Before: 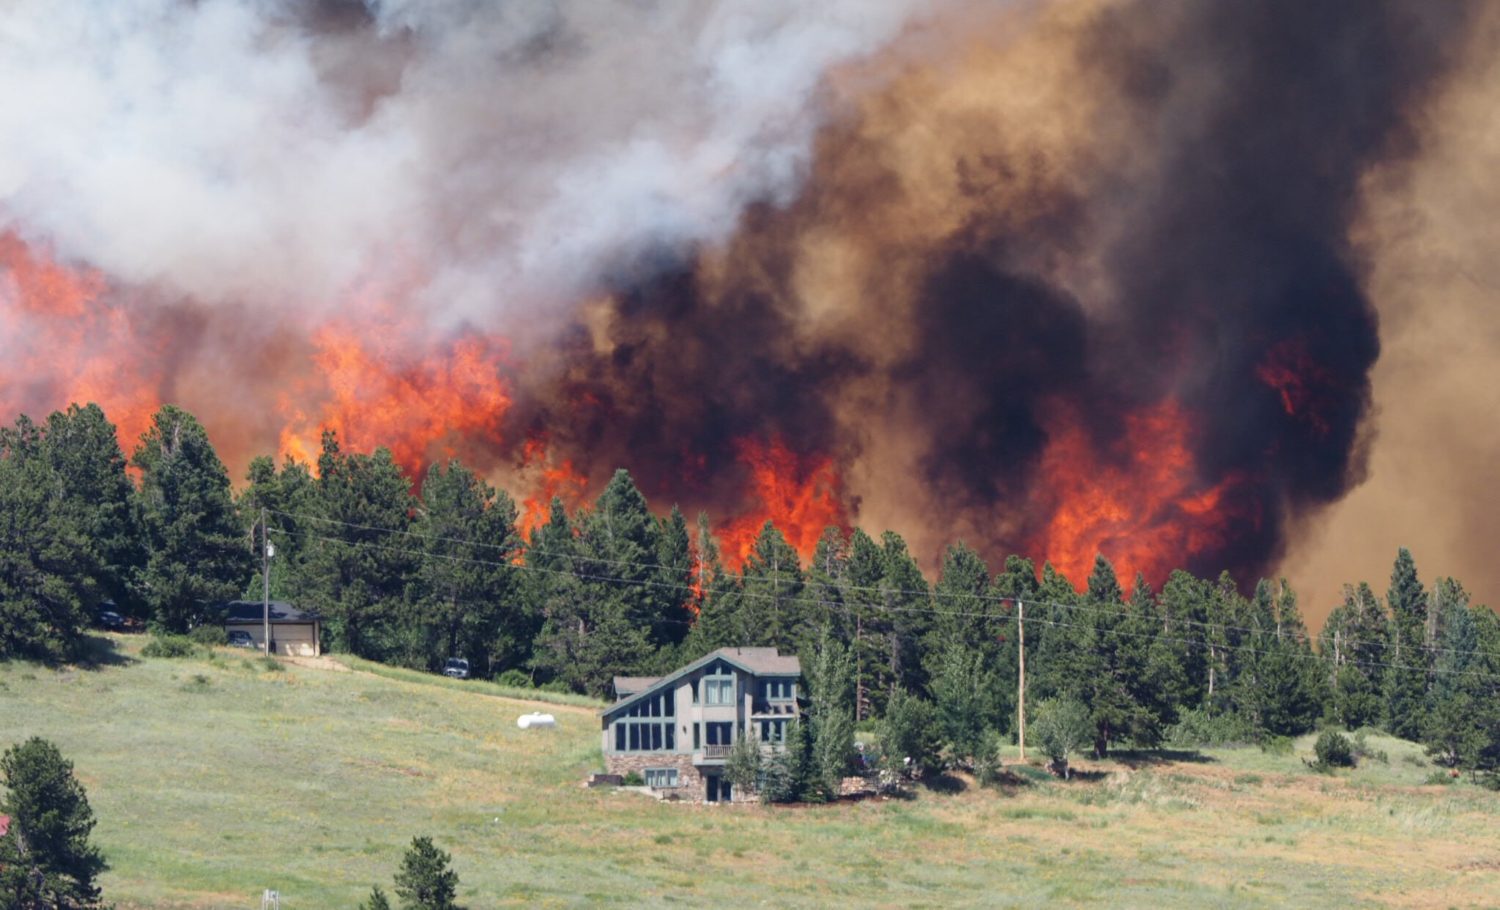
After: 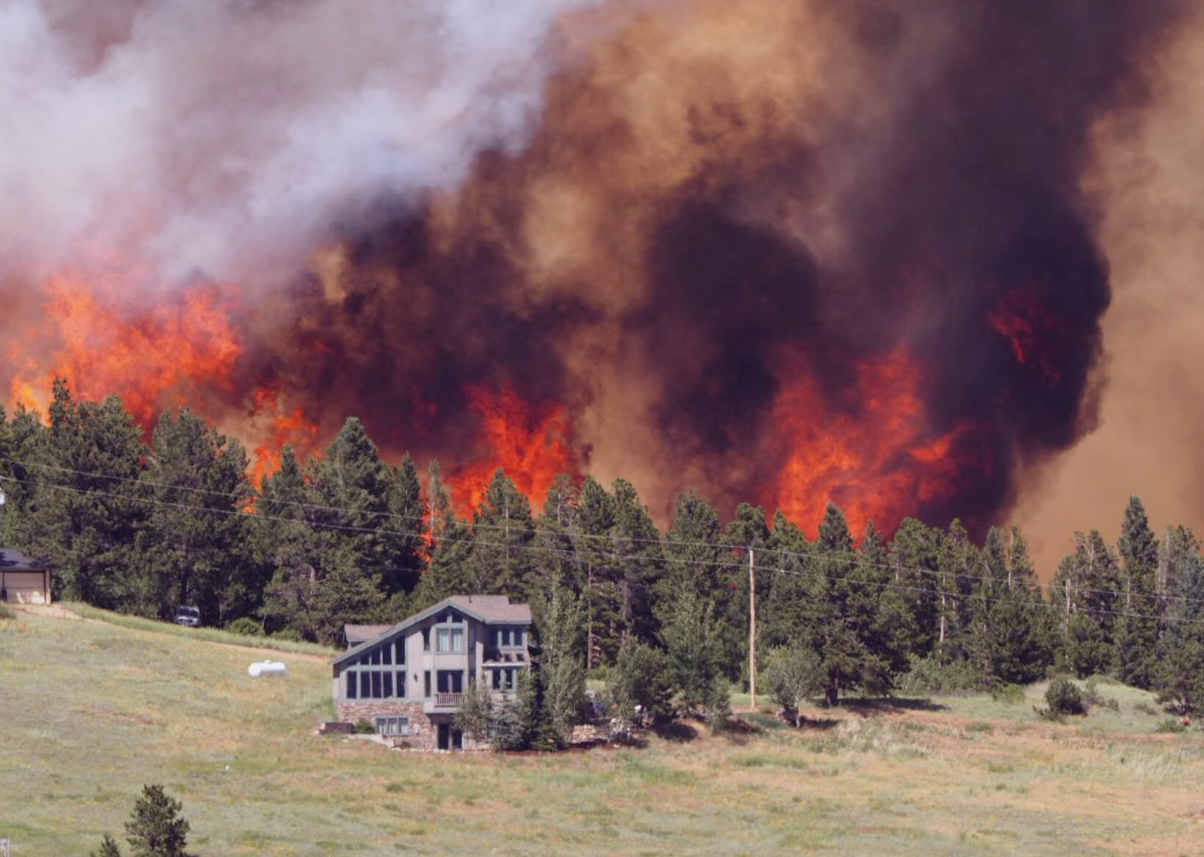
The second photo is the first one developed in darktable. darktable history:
crop and rotate: left 17.959%, top 5.771%, right 1.742%
white balance: red 0.983, blue 1.036
shadows and highlights: radius 334.93, shadows 63.48, highlights 6.06, compress 87.7%, highlights color adjustment 39.73%, soften with gaussian
rgb levels: mode RGB, independent channels, levels [[0, 0.474, 1], [0, 0.5, 1], [0, 0.5, 1]]
exposure: black level correction 0.001, exposure -0.2 EV, compensate highlight preservation false
